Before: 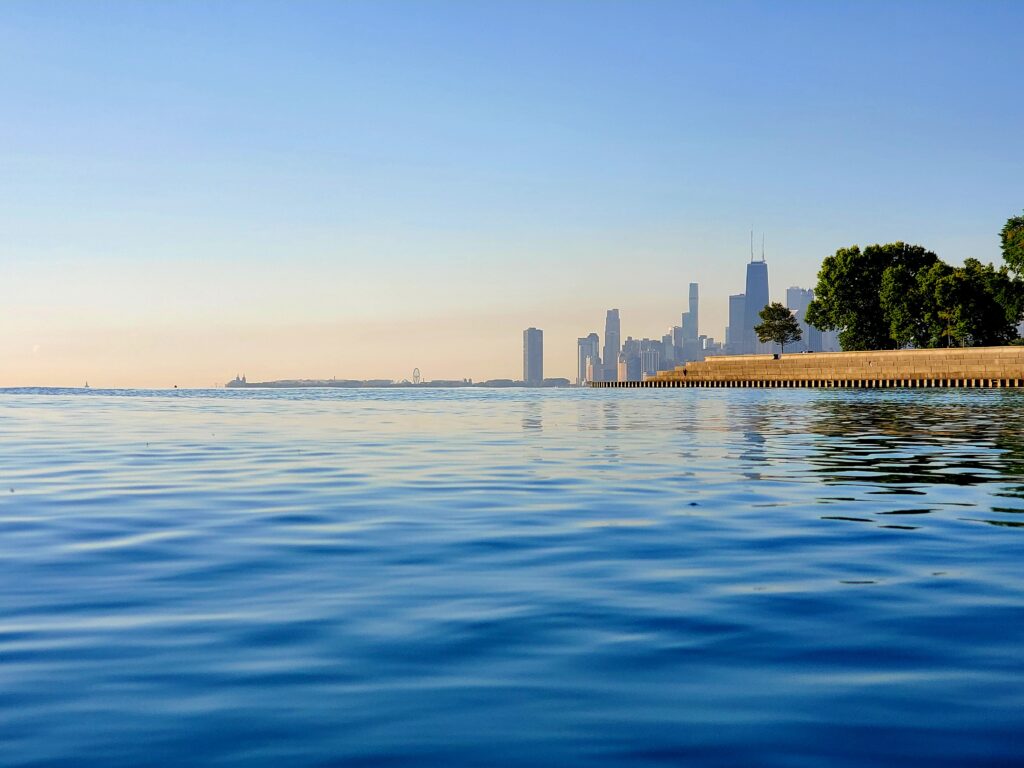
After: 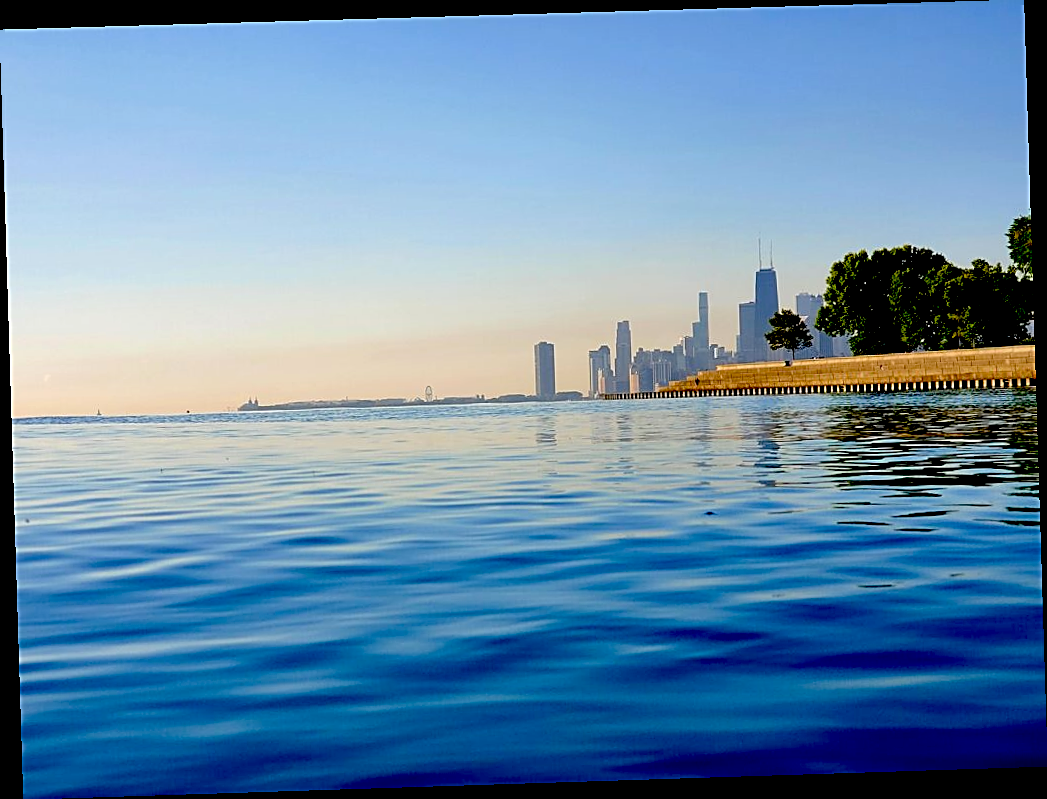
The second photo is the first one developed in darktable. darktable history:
exposure: black level correction 0.047, exposure 0.013 EV, compensate highlight preservation false
rotate and perspective: rotation -1.77°, lens shift (horizontal) 0.004, automatic cropping off
sharpen: on, module defaults
